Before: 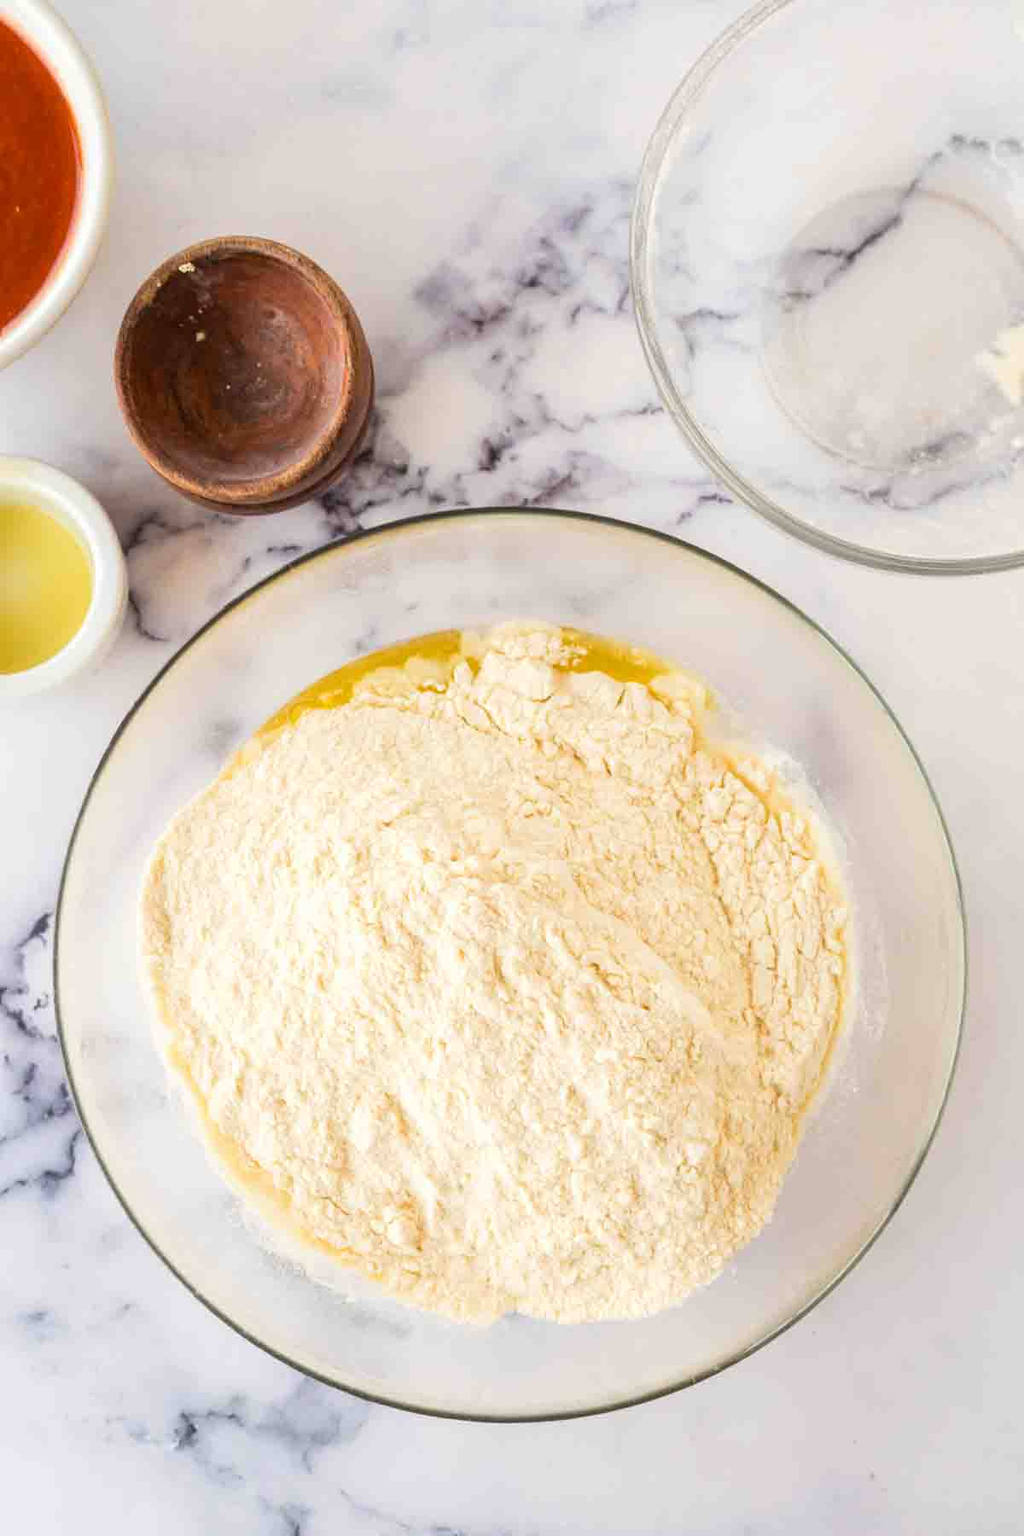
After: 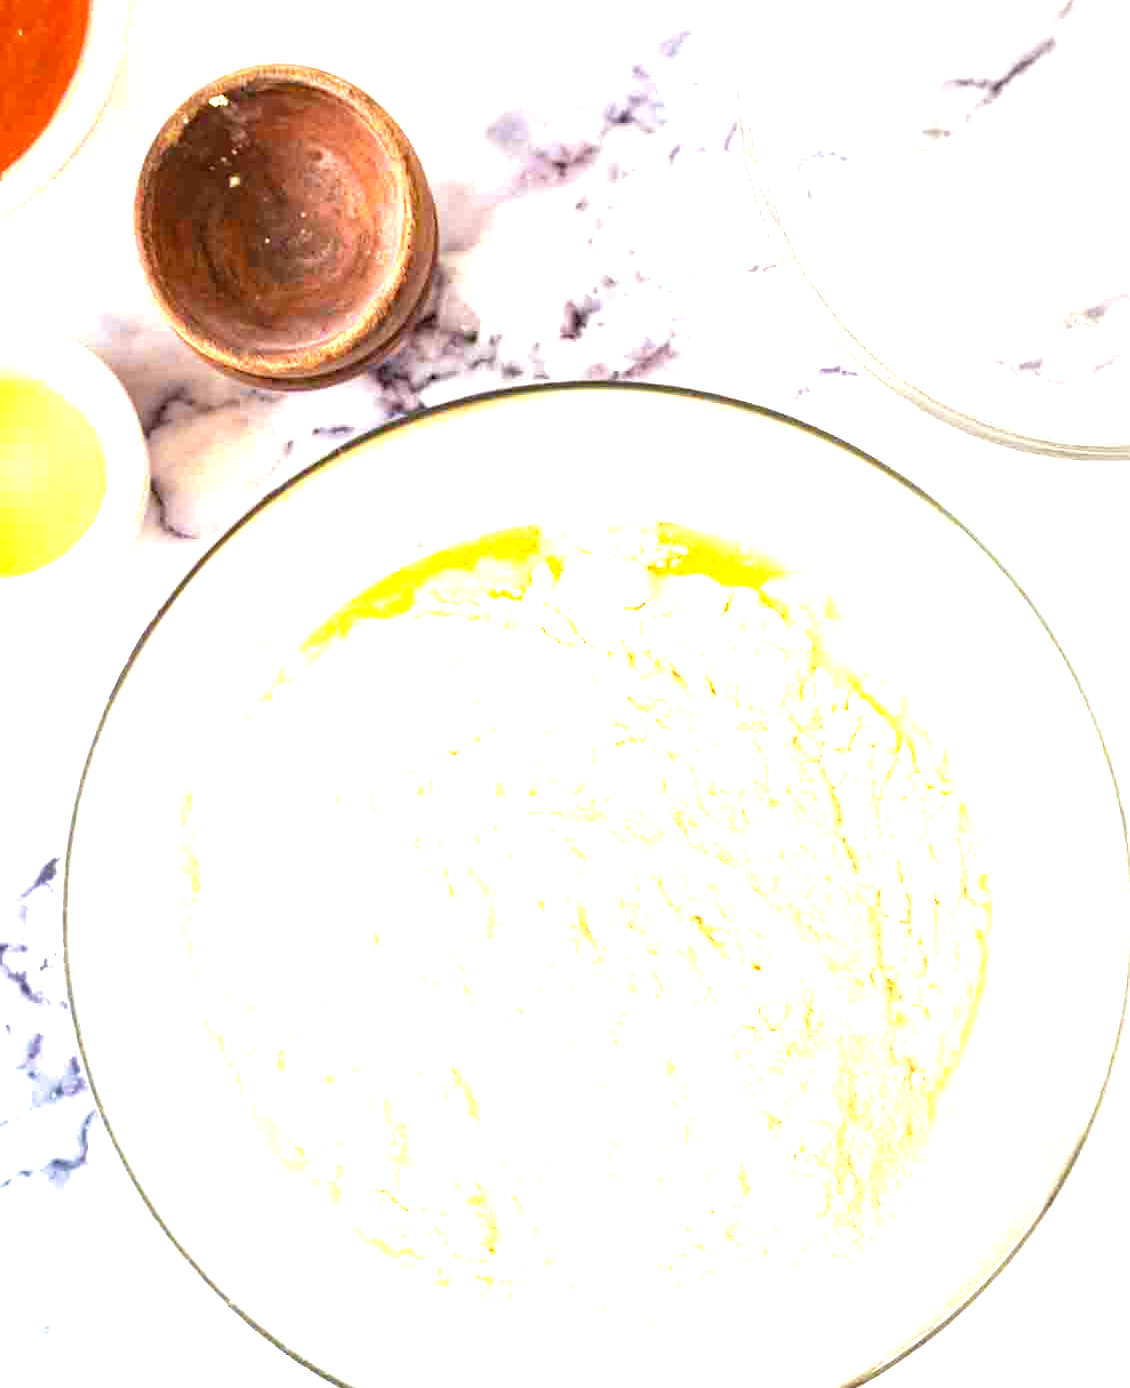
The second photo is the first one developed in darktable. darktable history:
haze removal: compatibility mode true
crop and rotate: angle 0.032°, top 11.808%, right 5.684%, bottom 10.969%
exposure: black level correction 0, exposure 1.384 EV, compensate exposure bias true, compensate highlight preservation false
velvia: strength 17.63%
